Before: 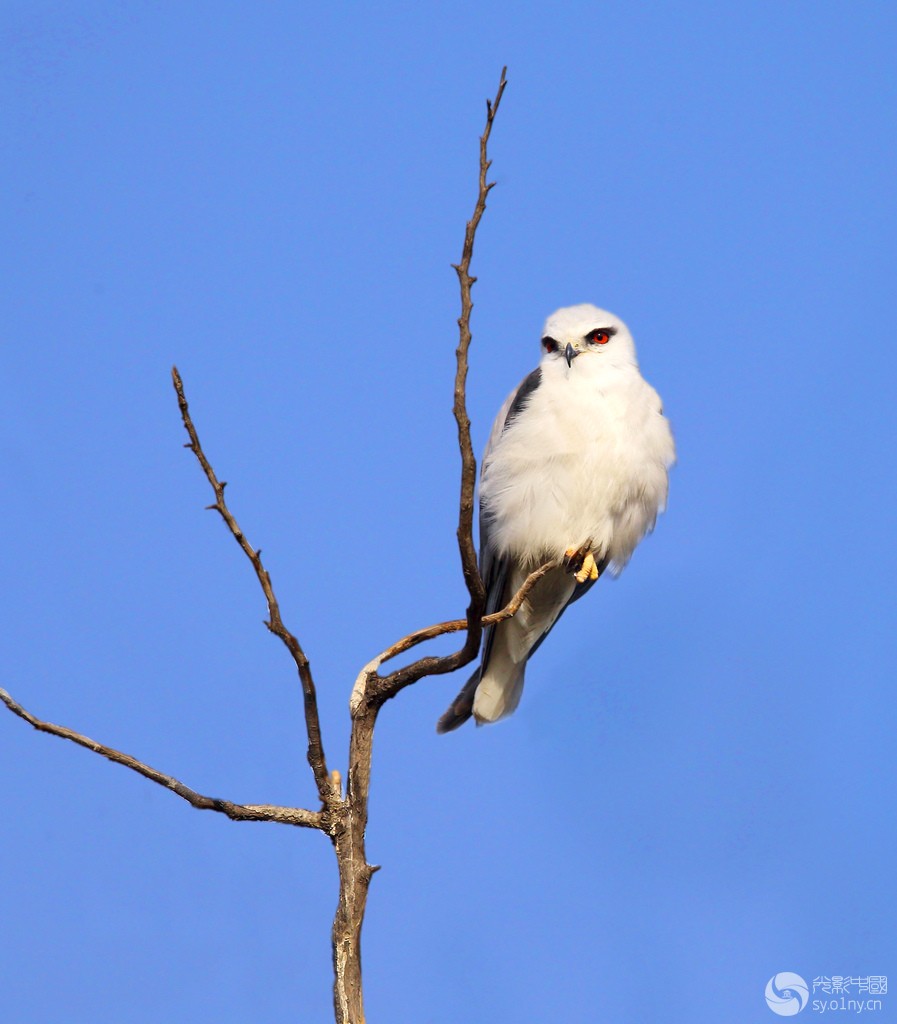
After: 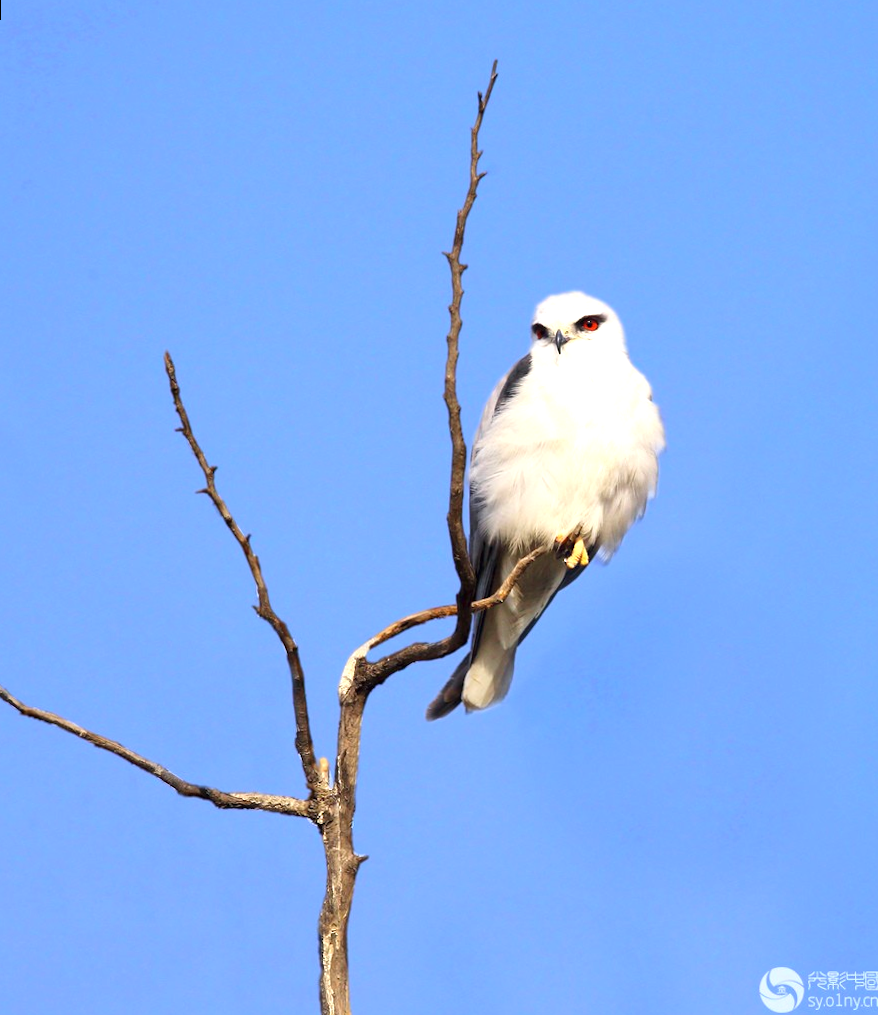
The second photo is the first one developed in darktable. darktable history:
exposure: black level correction 0, exposure 0.5 EV, compensate exposure bias true, compensate highlight preservation false
rotate and perspective: rotation 0.226°, lens shift (vertical) -0.042, crop left 0.023, crop right 0.982, crop top 0.006, crop bottom 0.994
